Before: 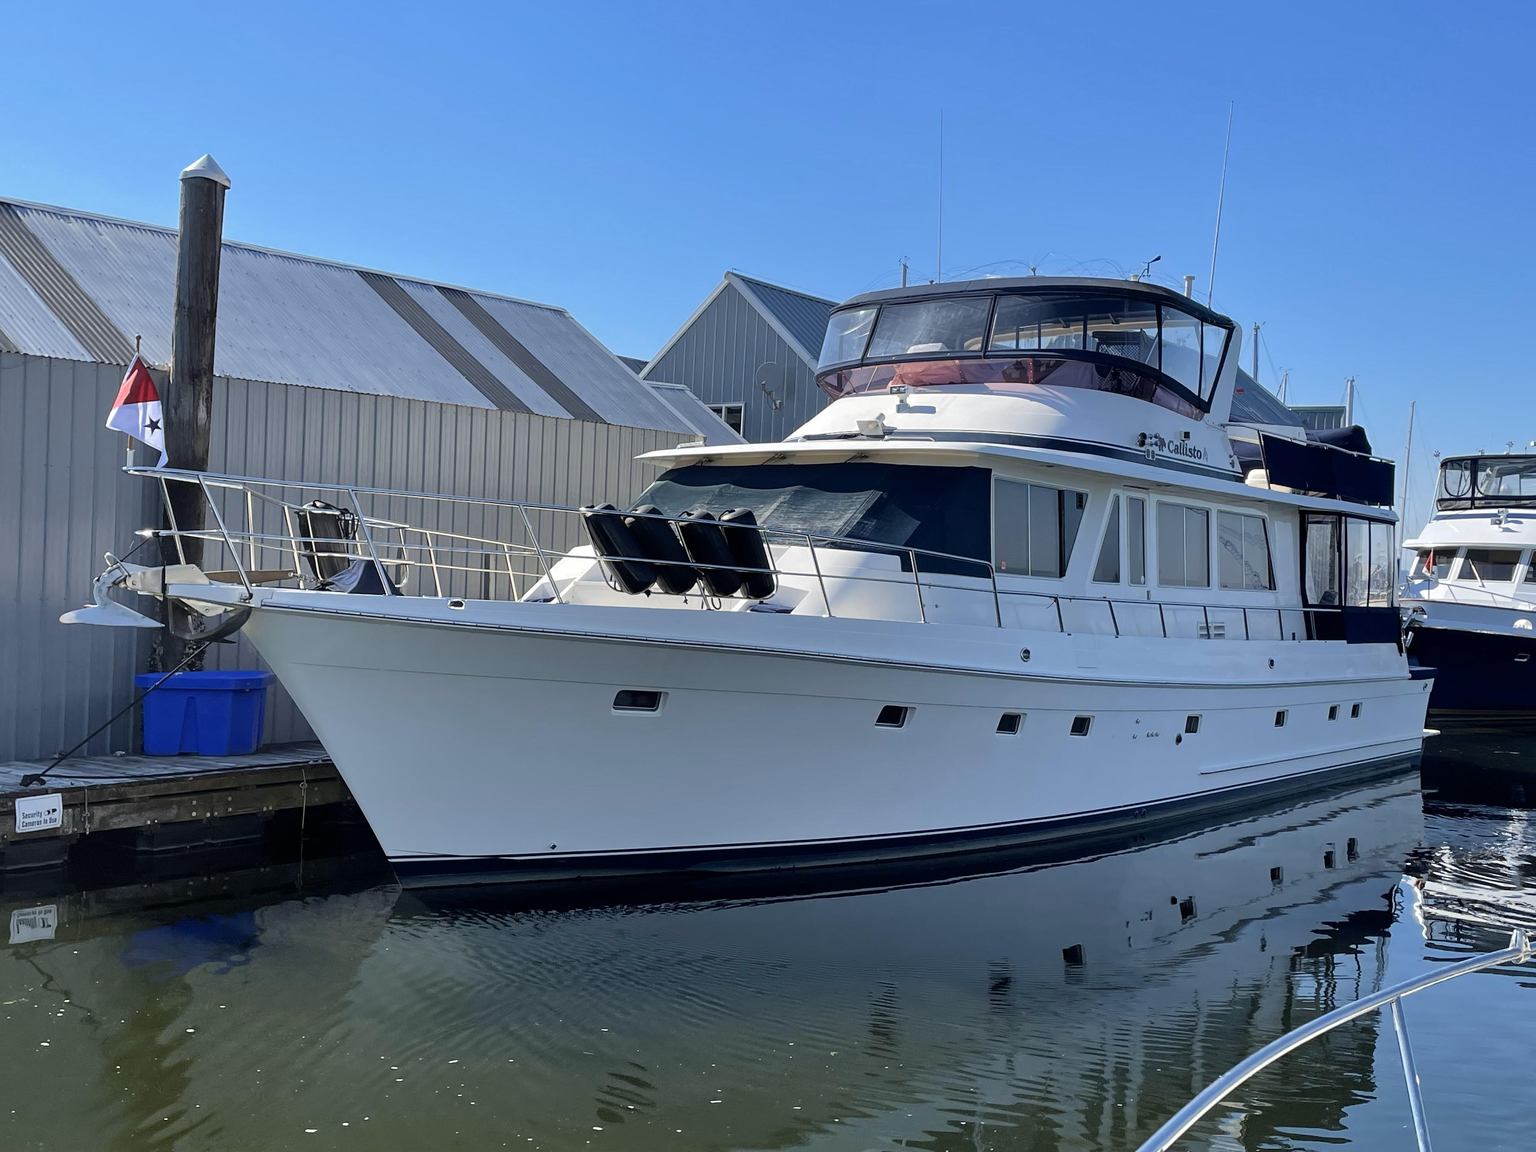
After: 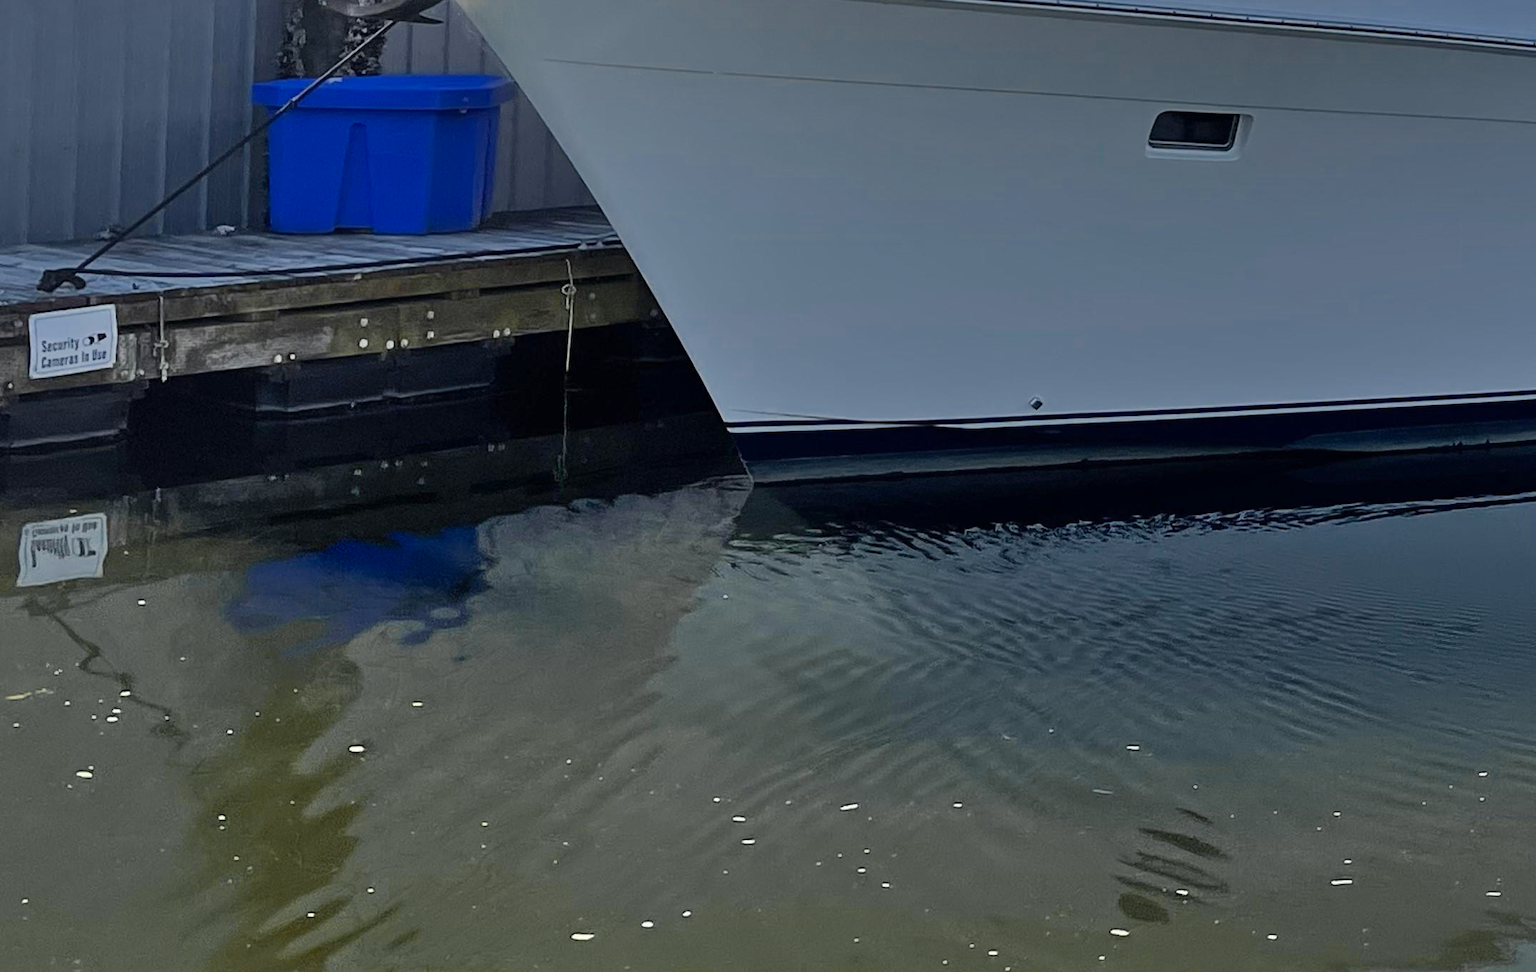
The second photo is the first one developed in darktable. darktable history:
exposure: exposure -0.041 EV, compensate highlight preservation false
crop and rotate: top 54.778%, right 46.61%, bottom 0.159%
color zones: curves: ch0 [(0, 0.499) (0.143, 0.5) (0.286, 0.5) (0.429, 0.476) (0.571, 0.284) (0.714, 0.243) (0.857, 0.449) (1, 0.499)]; ch1 [(0, 0.532) (0.143, 0.645) (0.286, 0.696) (0.429, 0.211) (0.571, 0.504) (0.714, 0.493) (0.857, 0.495) (1, 0.532)]; ch2 [(0, 0.5) (0.143, 0.5) (0.286, 0.427) (0.429, 0.324) (0.571, 0.5) (0.714, 0.5) (0.857, 0.5) (1, 0.5)]
shadows and highlights: soften with gaussian
